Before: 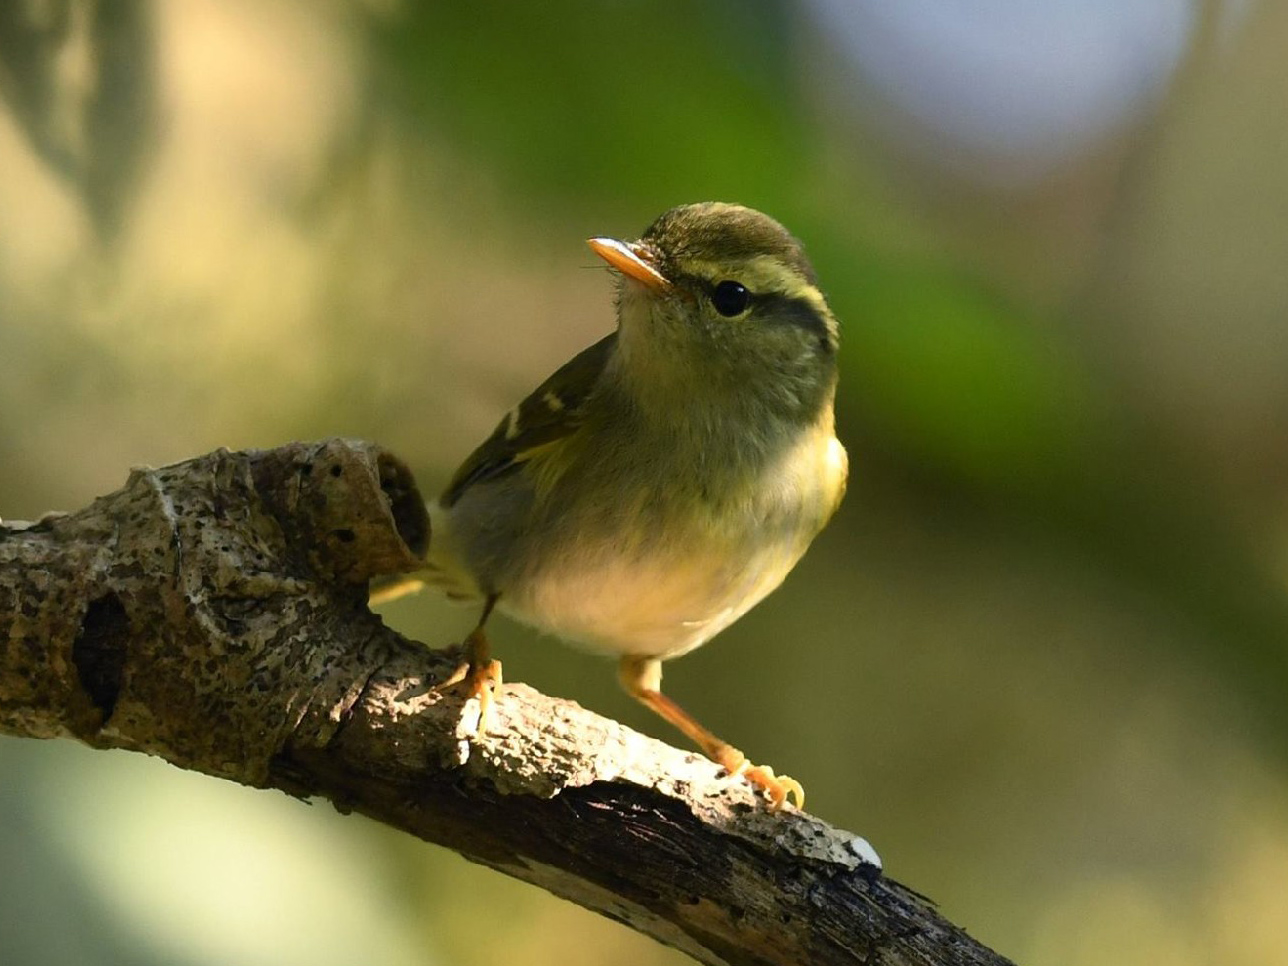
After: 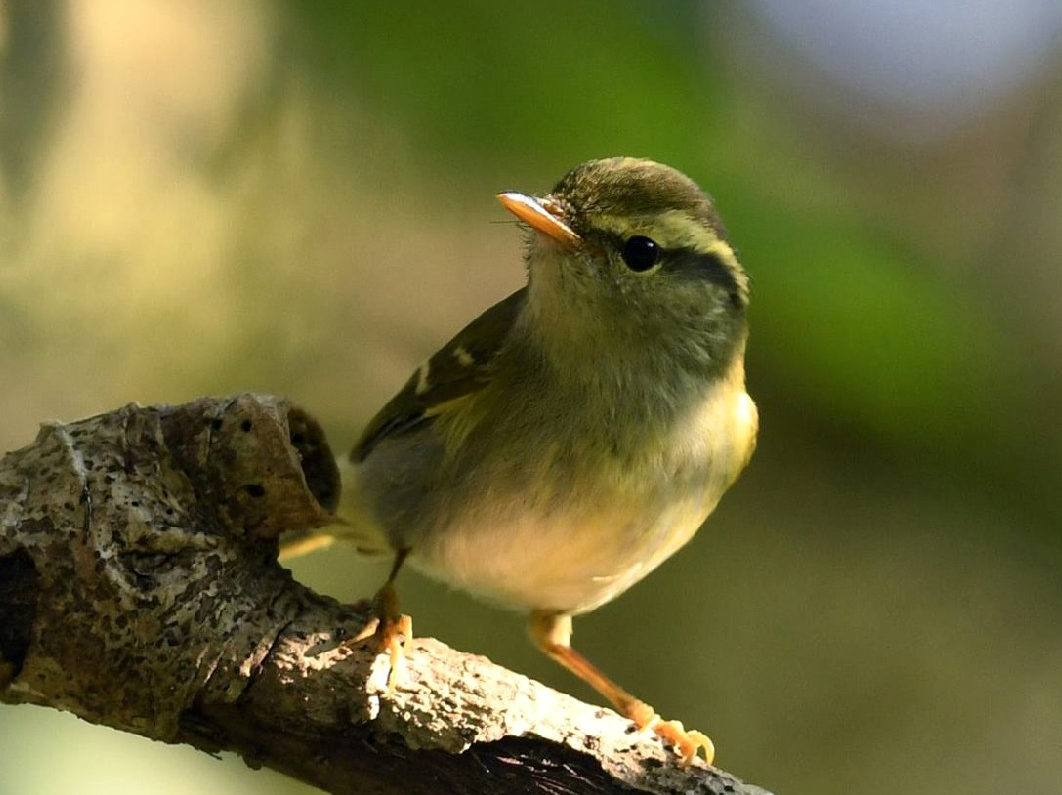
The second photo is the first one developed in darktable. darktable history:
crop and rotate: left 7.012%, top 4.663%, right 10.509%, bottom 12.984%
shadows and highlights: shadows 36.43, highlights -26.86, soften with gaussian
local contrast: mode bilateral grid, contrast 20, coarseness 50, detail 119%, midtone range 0.2
